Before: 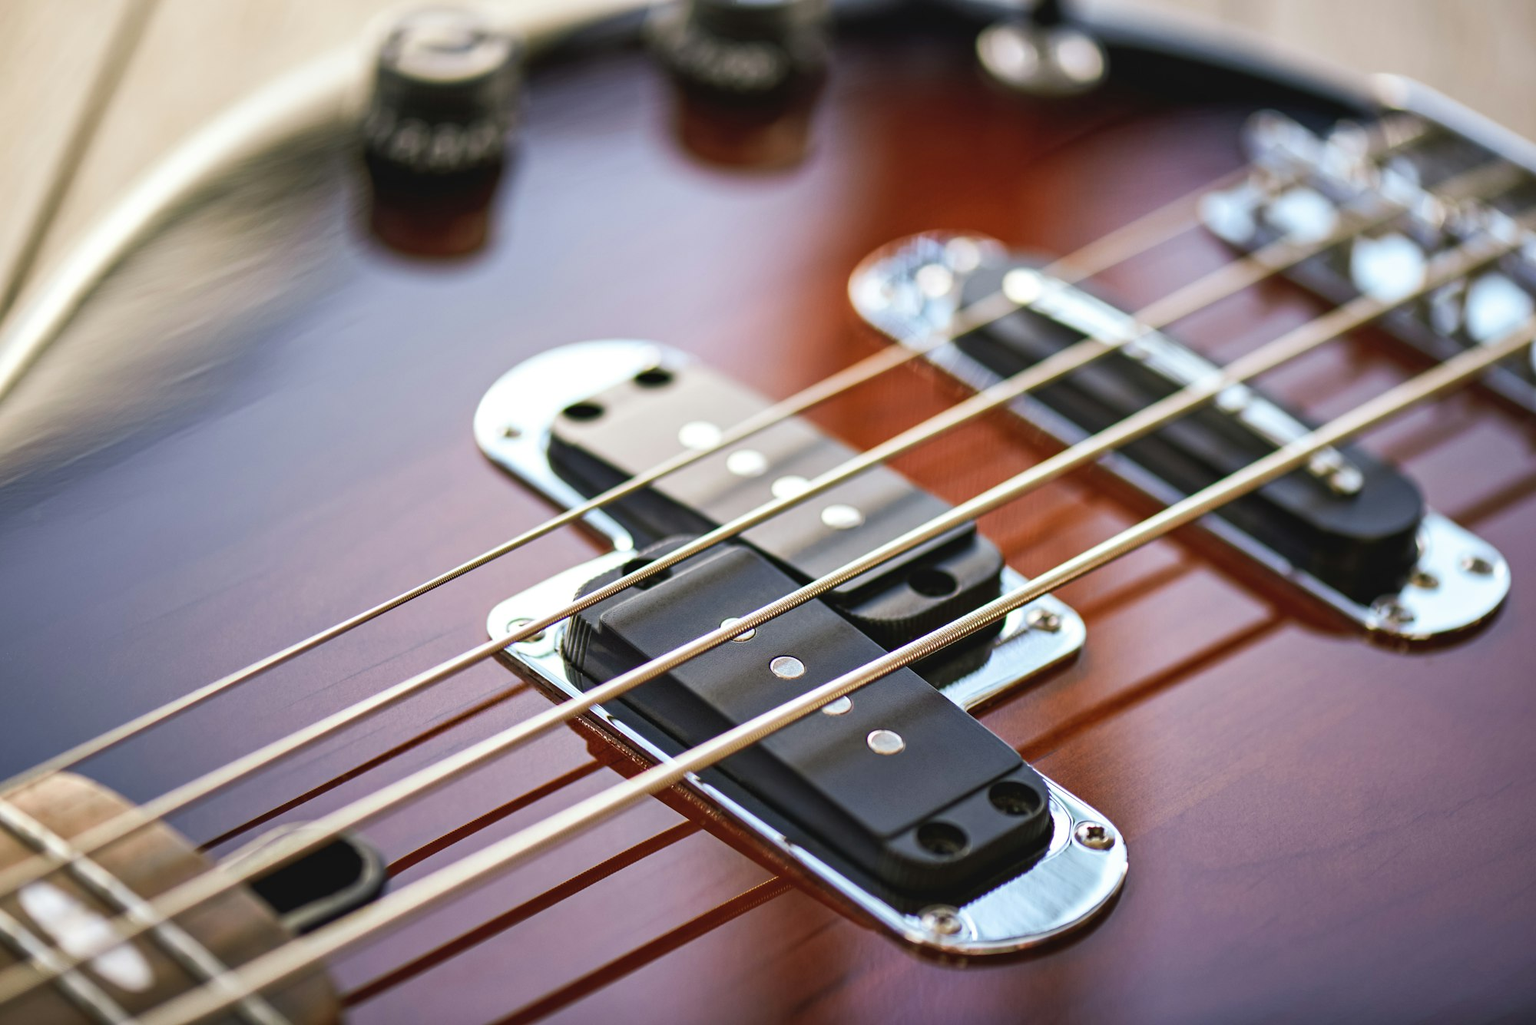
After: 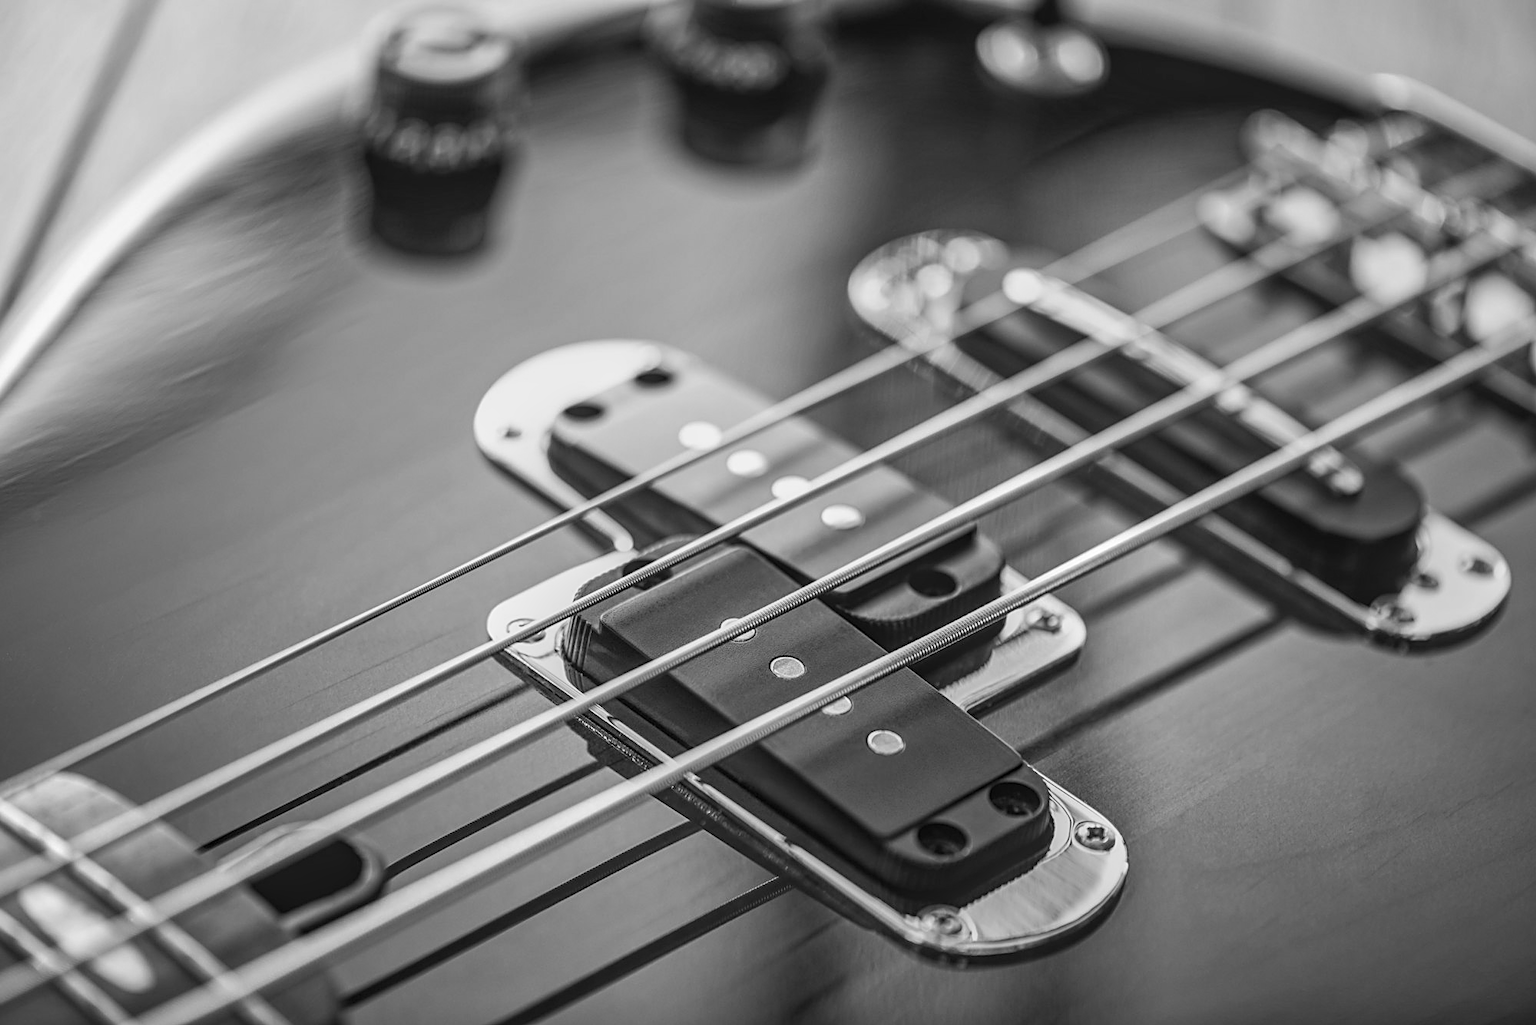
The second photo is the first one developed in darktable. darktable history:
local contrast: highlights 0%, shadows 0%, detail 133%
sharpen: on, module defaults
contrast brightness saturation: contrast 0.04, saturation 0.16
color balance rgb: perceptual saturation grading › global saturation 35%, perceptual saturation grading › highlights -30%, perceptual saturation grading › shadows 35%, perceptual brilliance grading › global brilliance 3%, perceptual brilliance grading › highlights -3%, perceptual brilliance grading › shadows 3%
monochrome: a 26.22, b 42.67, size 0.8
